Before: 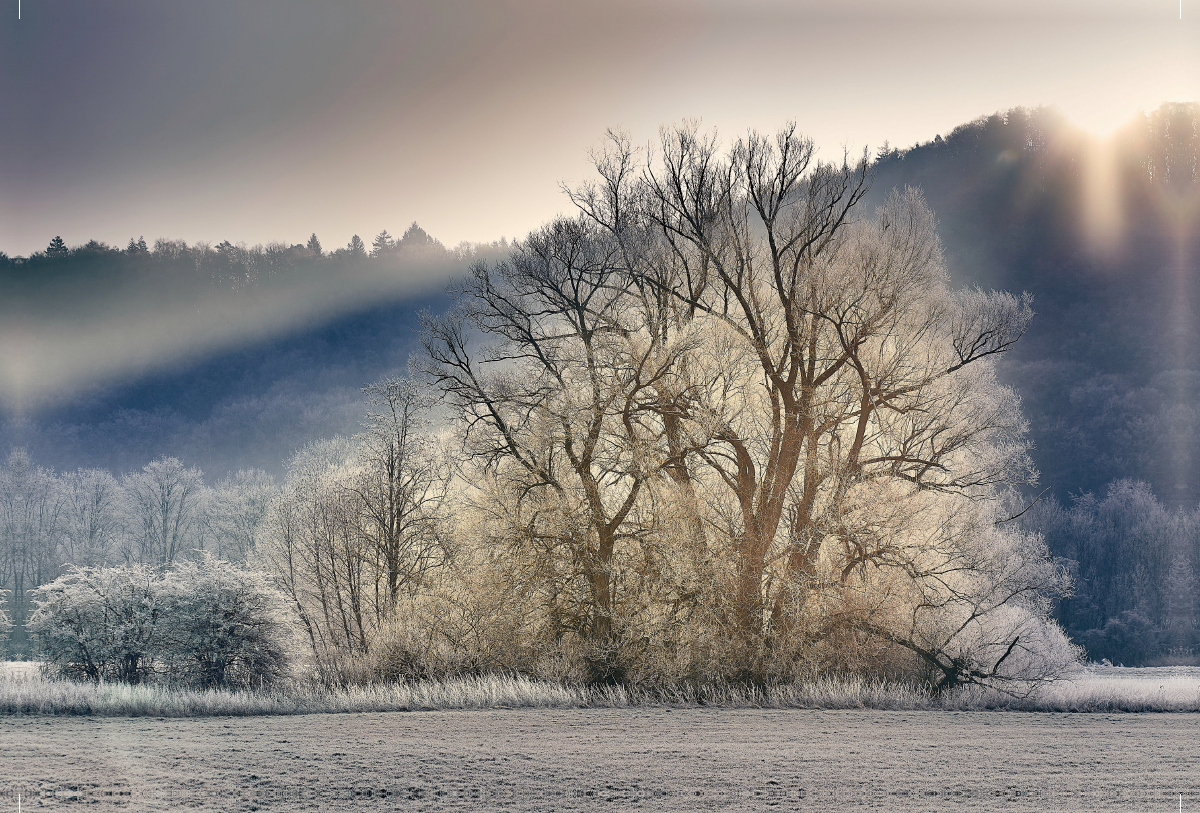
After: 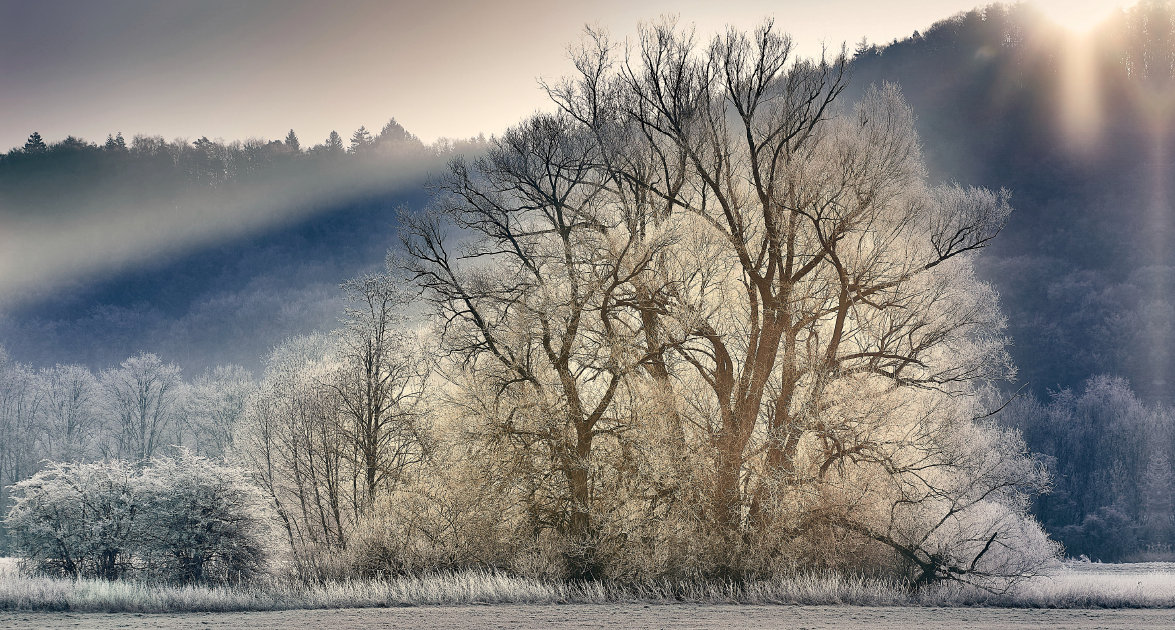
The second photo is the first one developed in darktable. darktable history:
local contrast: mode bilateral grid, contrast 21, coarseness 51, detail 119%, midtone range 0.2
crop and rotate: left 1.866%, top 12.935%, right 0.135%, bottom 9.55%
